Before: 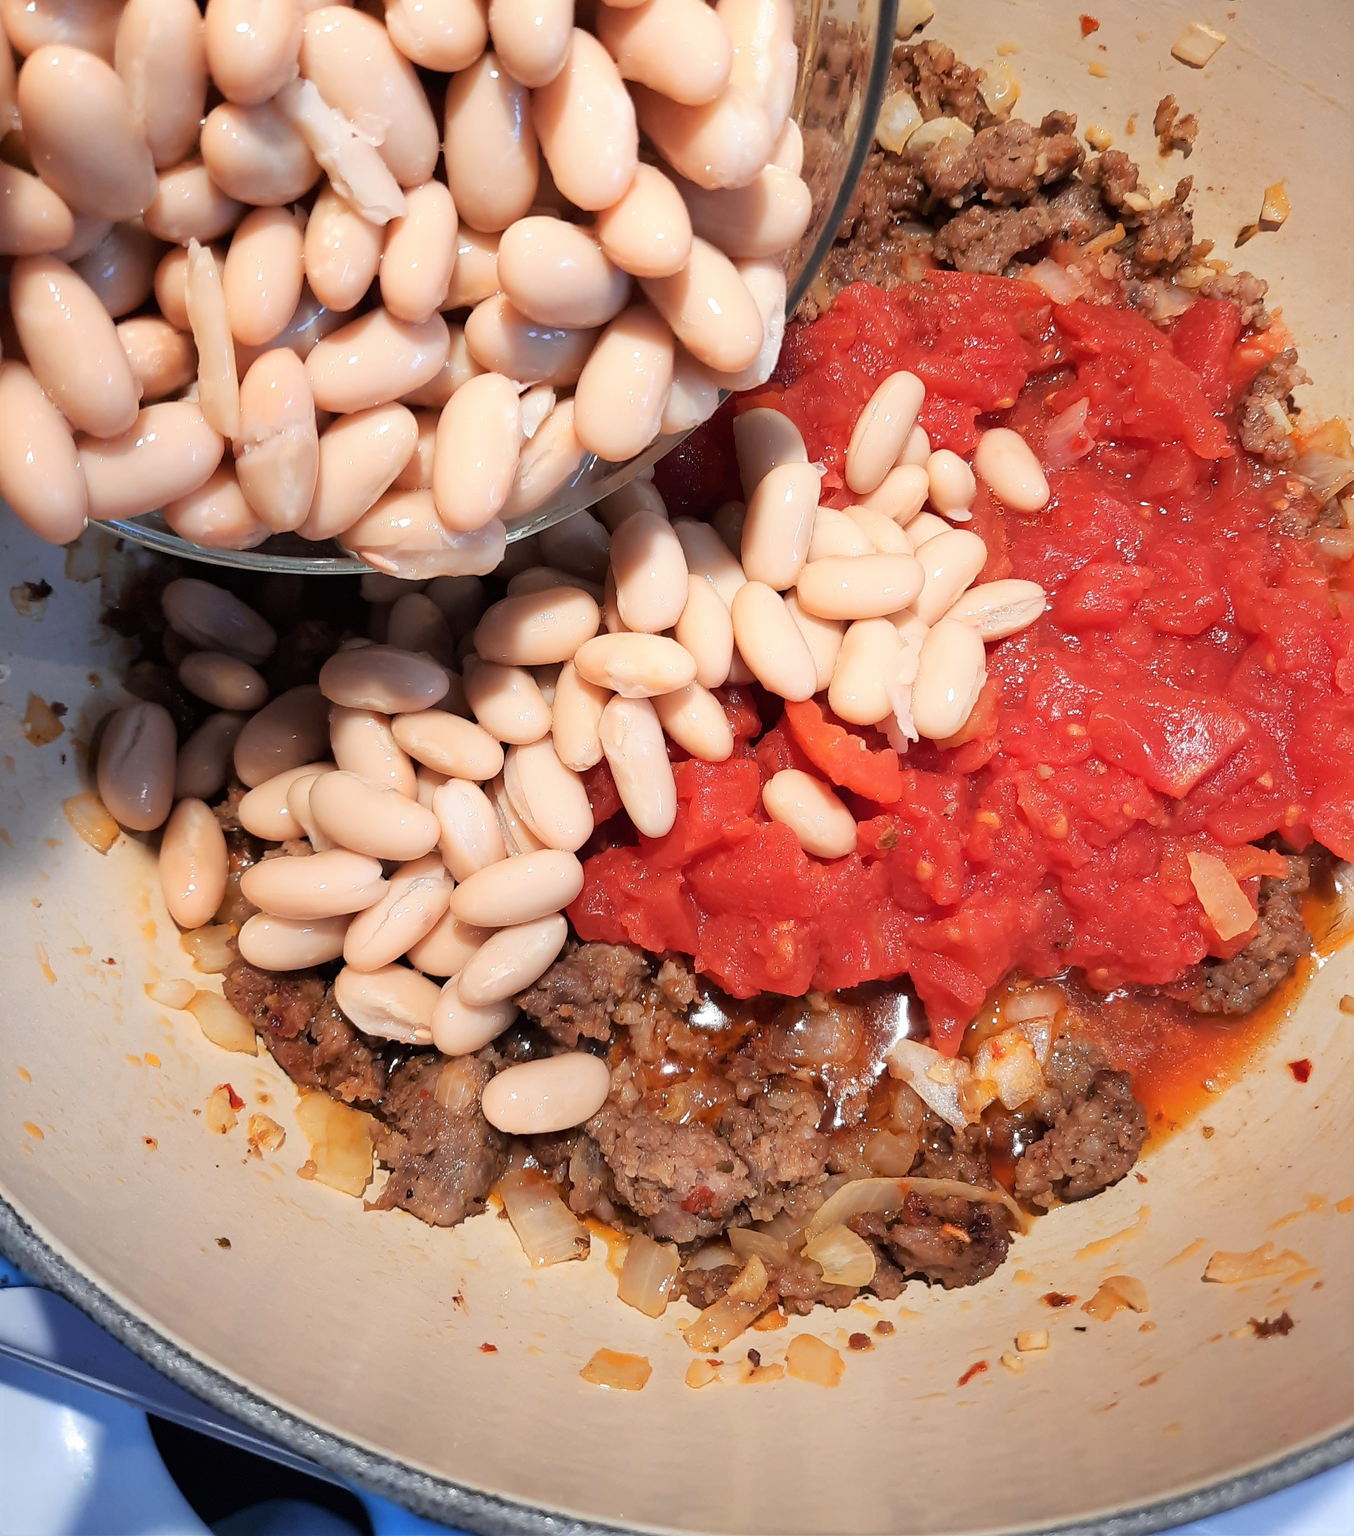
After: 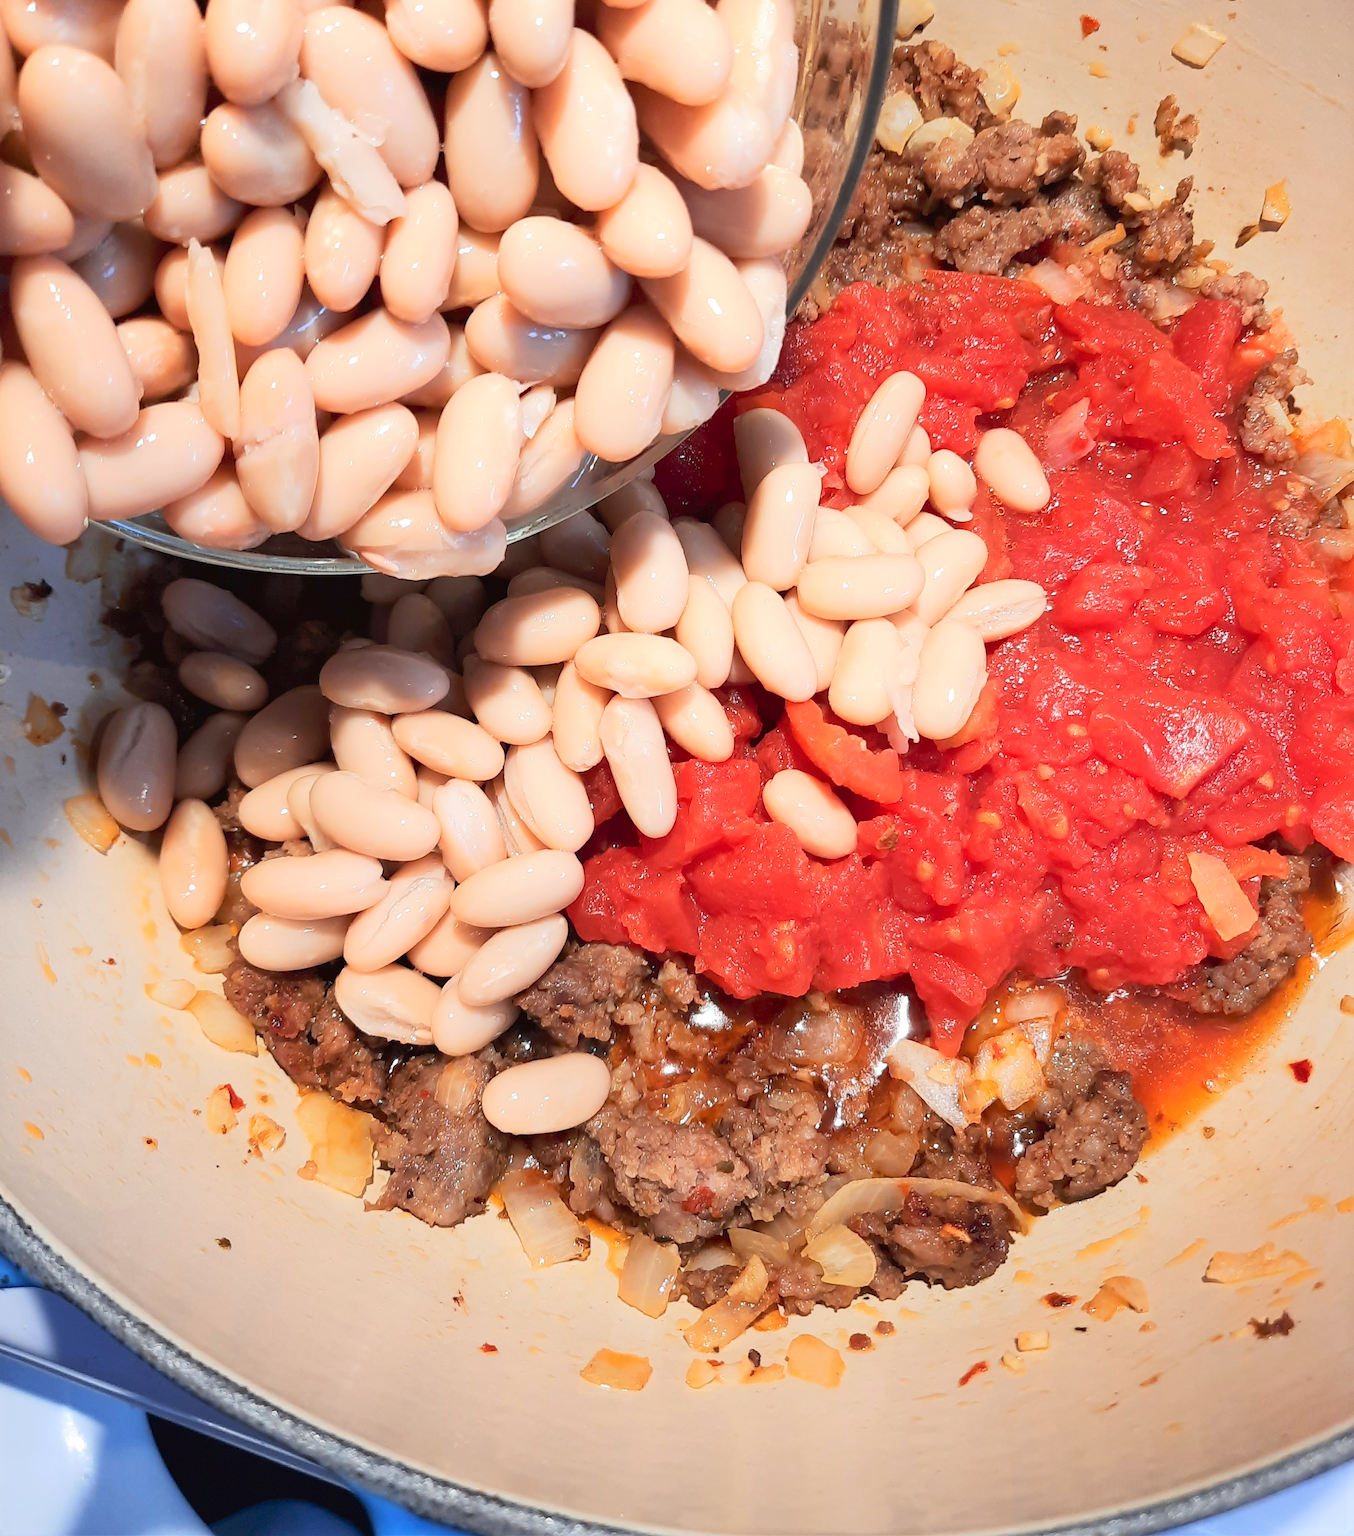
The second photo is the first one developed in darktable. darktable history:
tone curve: curves: ch0 [(0, 0) (0.003, 0.026) (0.011, 0.03) (0.025, 0.047) (0.044, 0.082) (0.069, 0.119) (0.1, 0.157) (0.136, 0.19) (0.177, 0.231) (0.224, 0.27) (0.277, 0.318) (0.335, 0.383) (0.399, 0.456) (0.468, 0.532) (0.543, 0.618) (0.623, 0.71) (0.709, 0.786) (0.801, 0.851) (0.898, 0.908) (1, 1)], color space Lab, linked channels, preserve colors none
